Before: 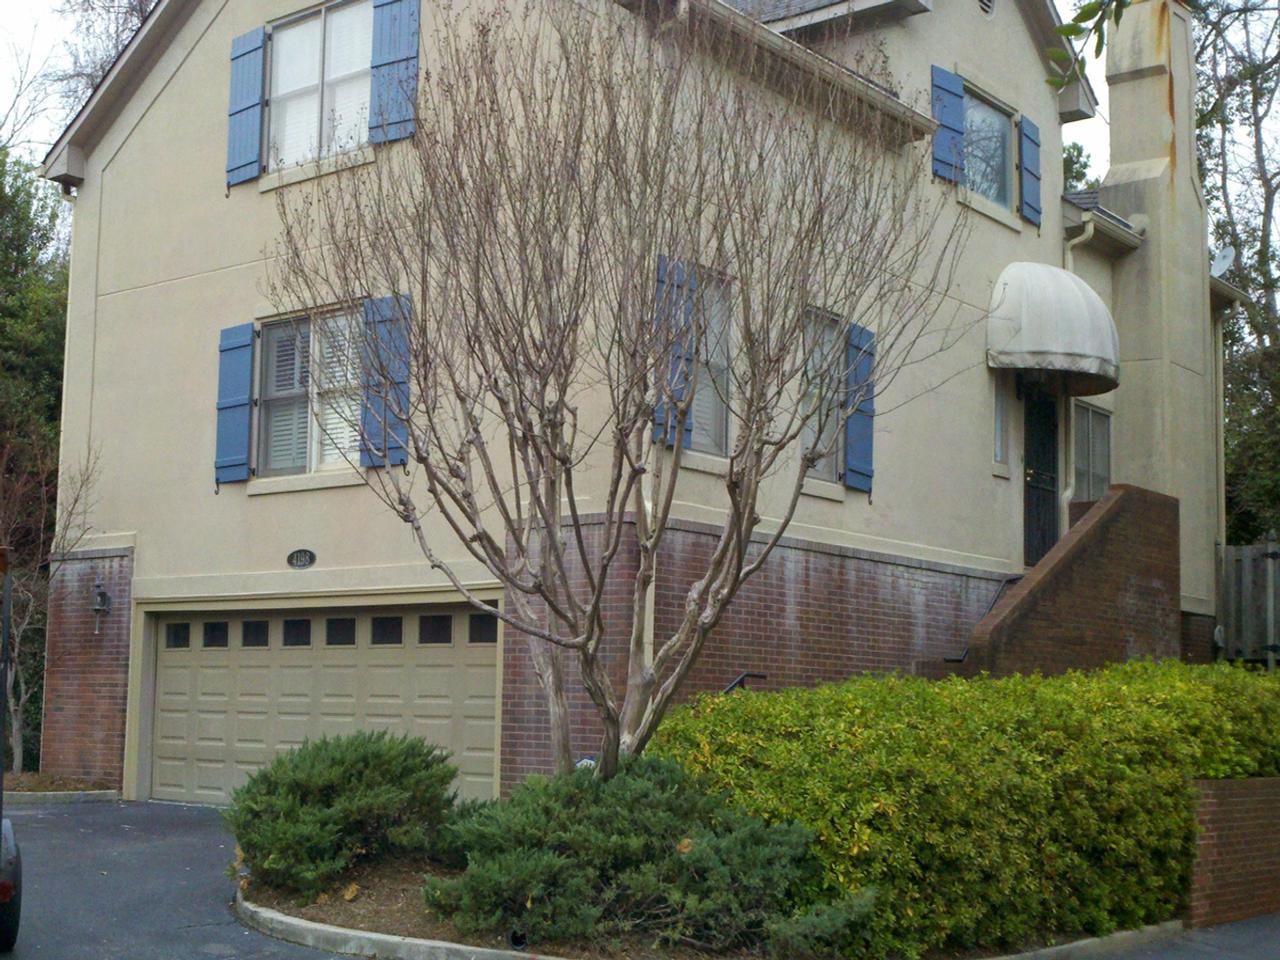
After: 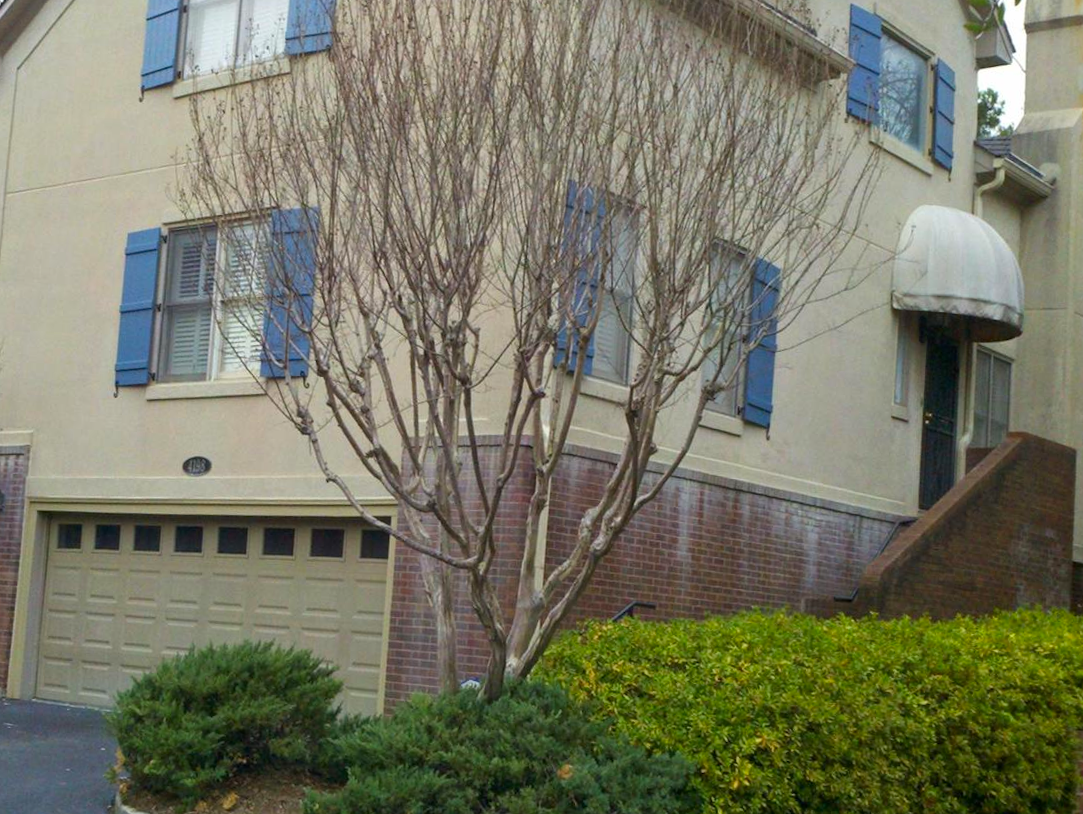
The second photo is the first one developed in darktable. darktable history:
crop and rotate: angle -2.85°, left 5.219%, top 5.18%, right 4.622%, bottom 4.441%
contrast brightness saturation: contrast 0.04, saturation 0.157
